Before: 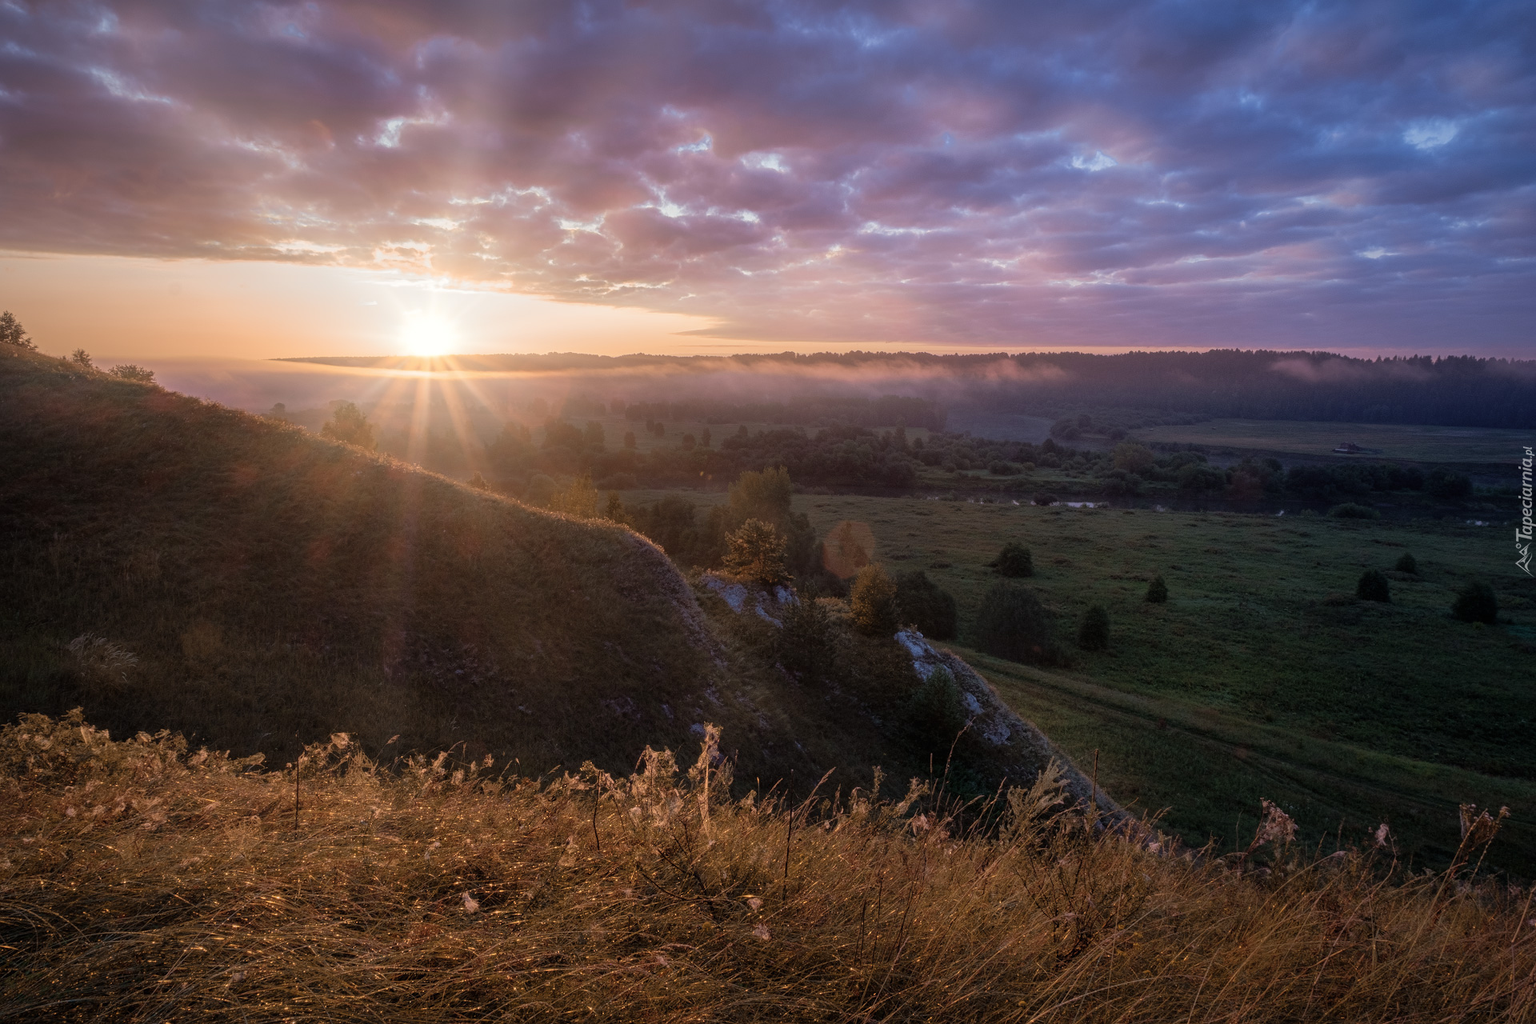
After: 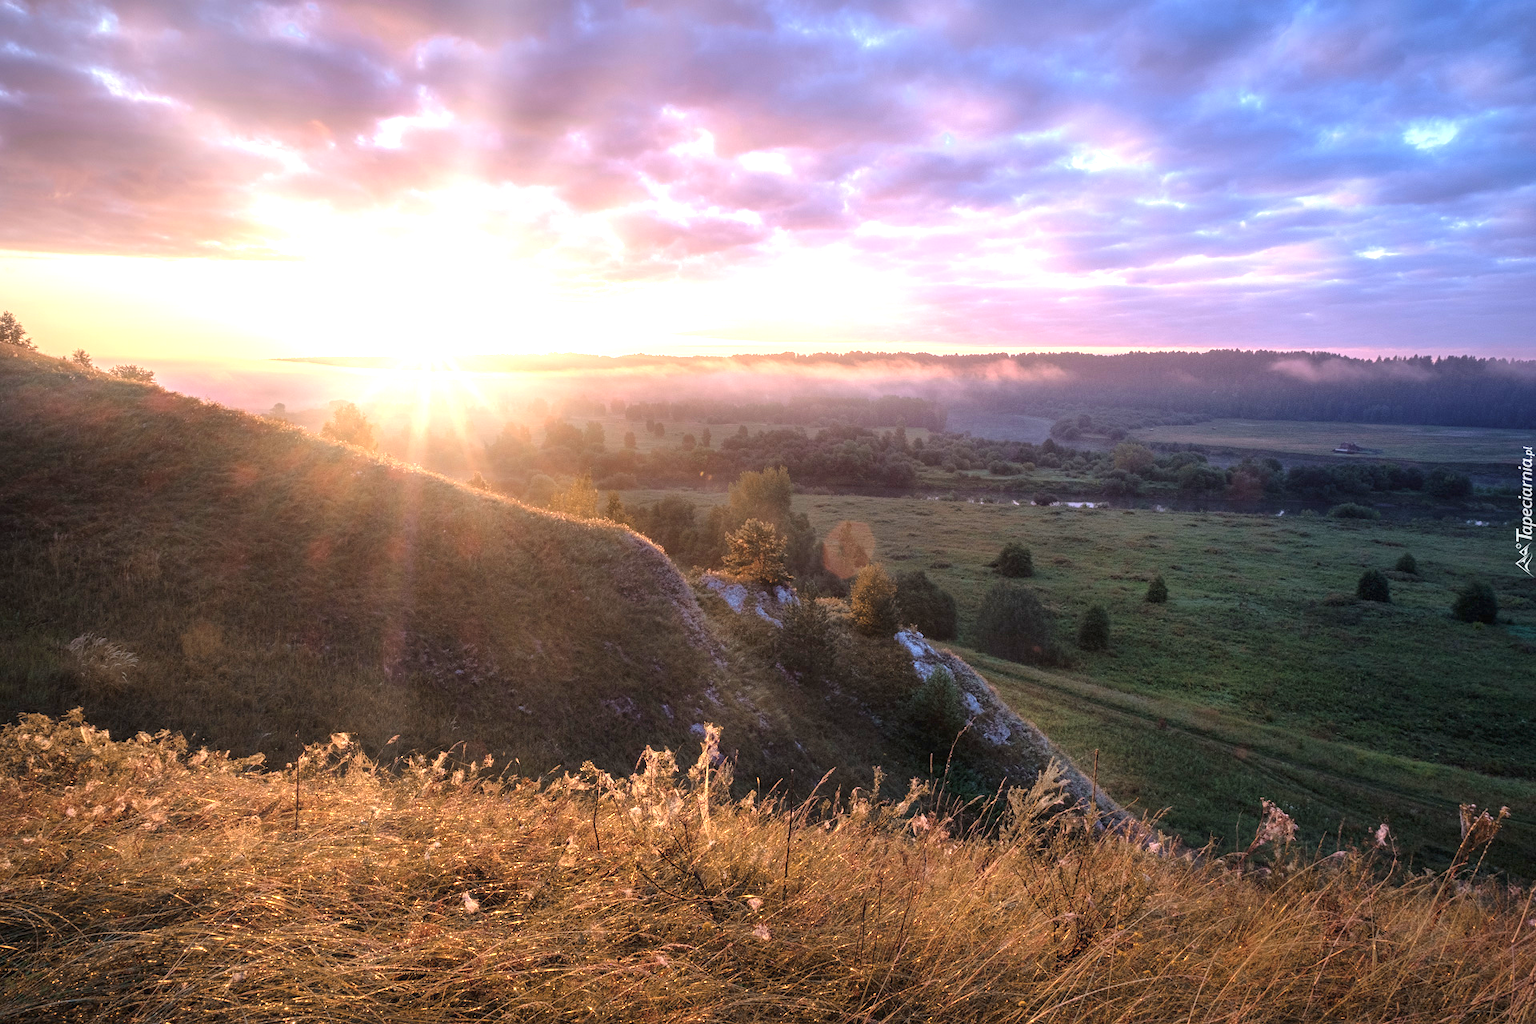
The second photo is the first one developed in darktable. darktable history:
exposure: black level correction 0, exposure 1.607 EV, compensate exposure bias true, compensate highlight preservation false
